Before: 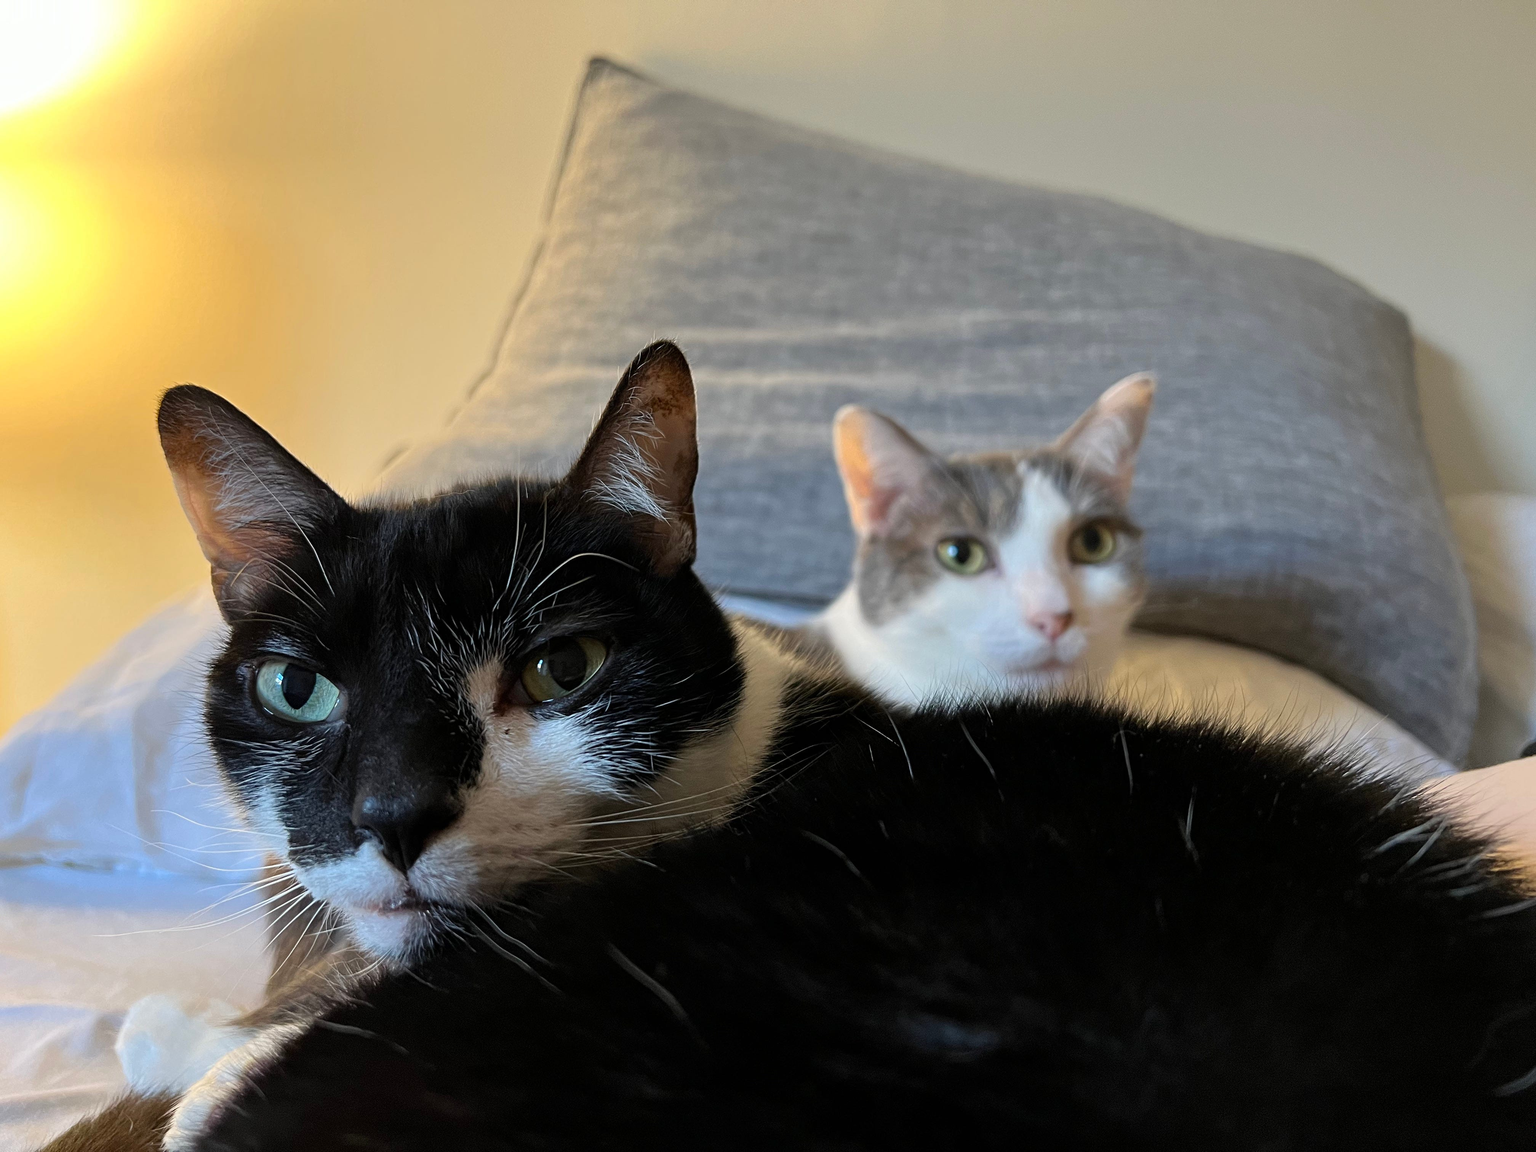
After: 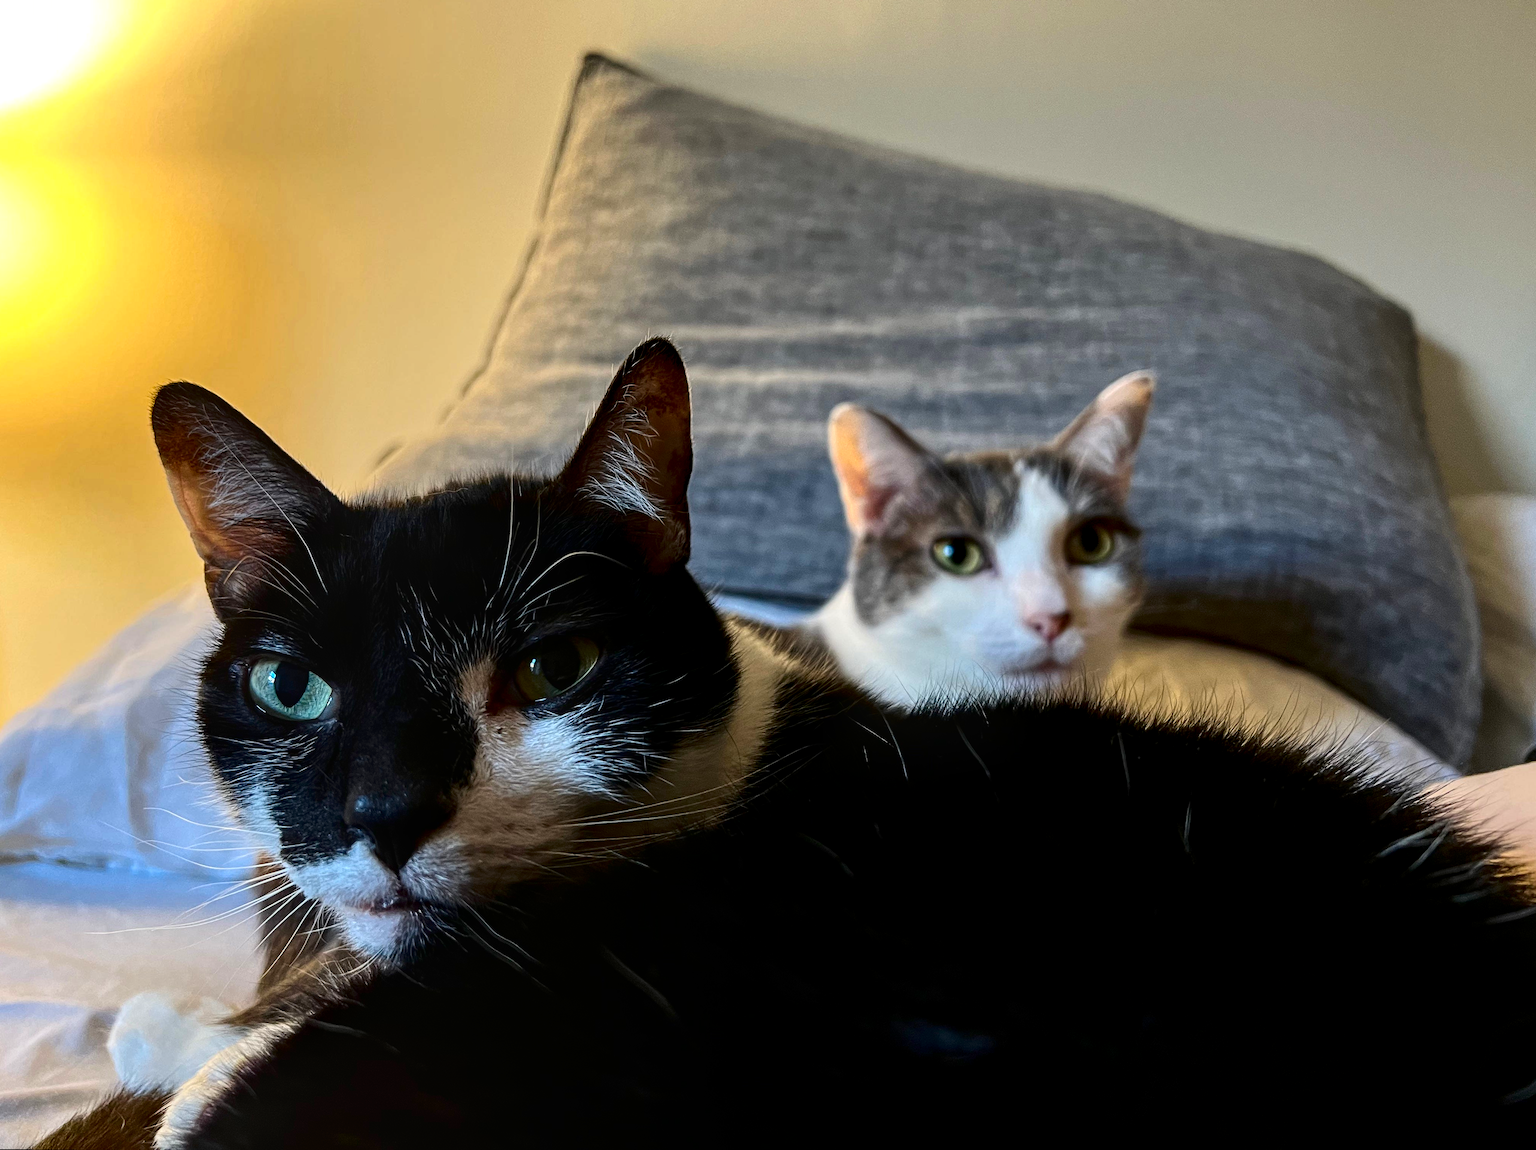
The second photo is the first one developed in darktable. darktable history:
contrast brightness saturation: contrast 0.22, brightness -0.19, saturation 0.24
rotate and perspective: rotation 0.192°, lens shift (horizontal) -0.015, crop left 0.005, crop right 0.996, crop top 0.006, crop bottom 0.99
local contrast: detail 130%
